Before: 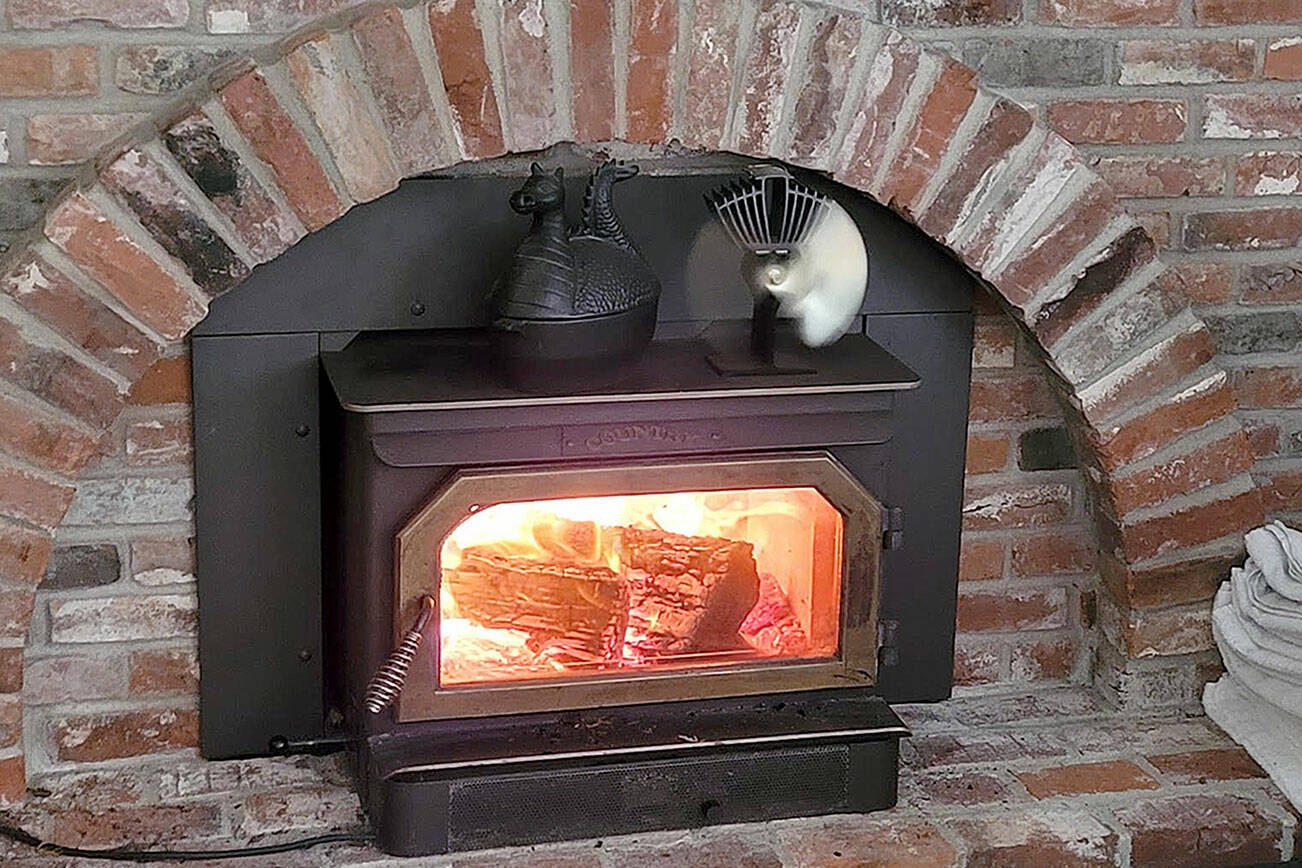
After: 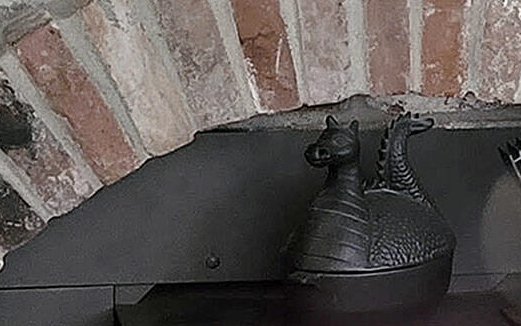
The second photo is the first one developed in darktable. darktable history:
crop: left 15.785%, top 5.458%, right 44.166%, bottom 56.907%
contrast brightness saturation: contrast 0.104, saturation -0.362
